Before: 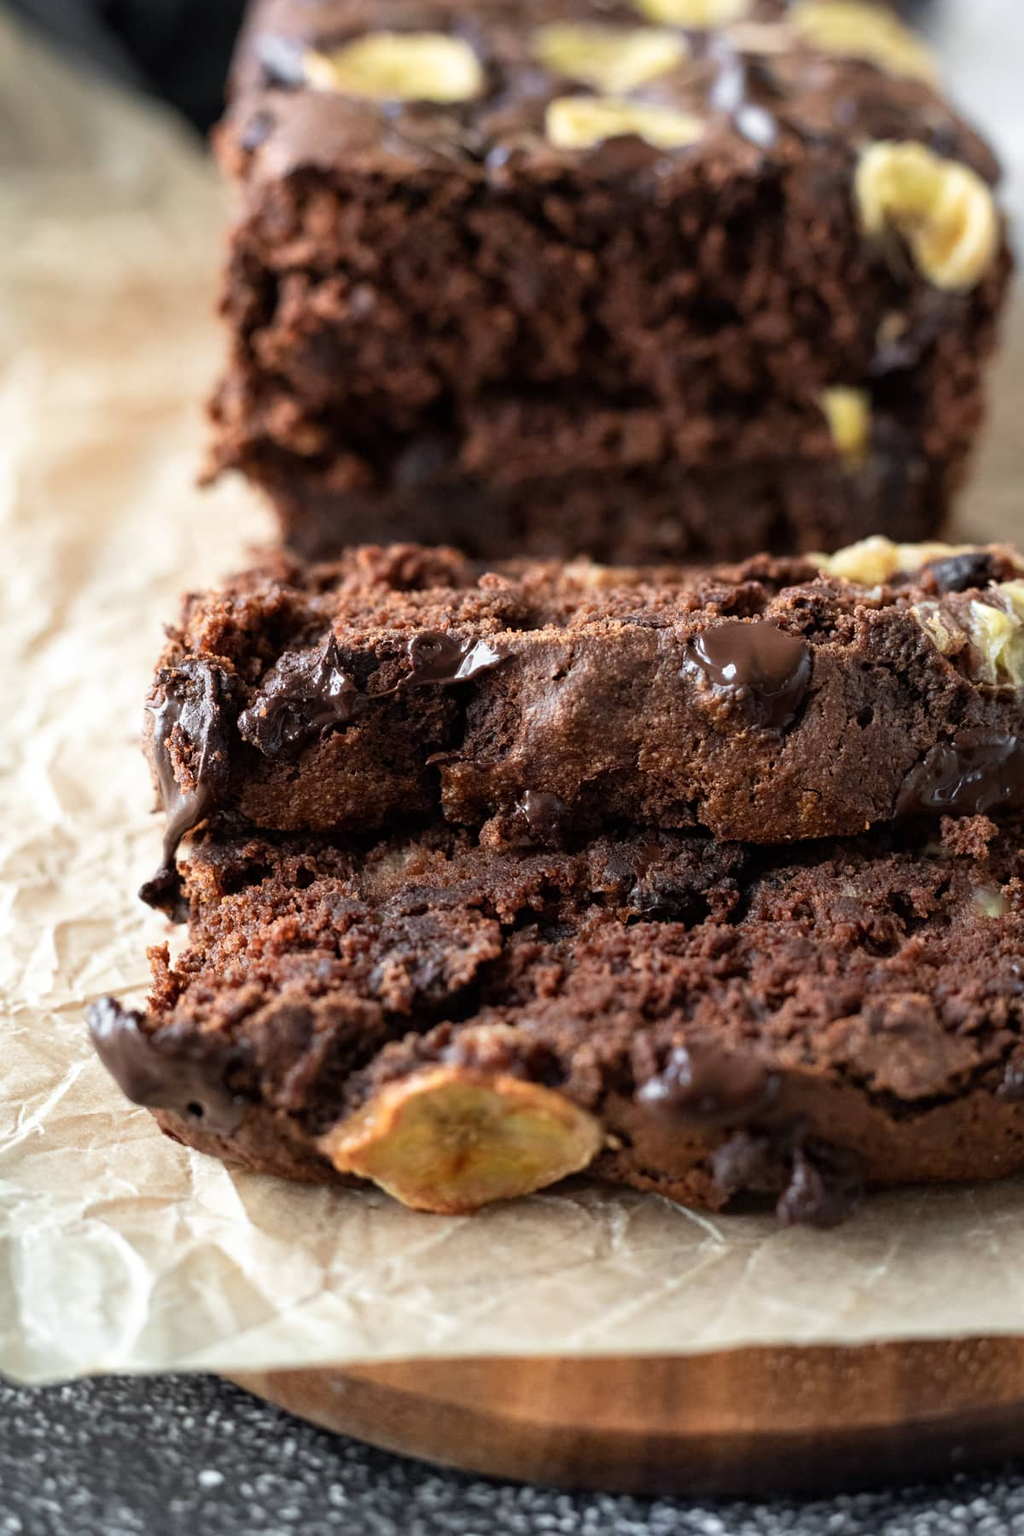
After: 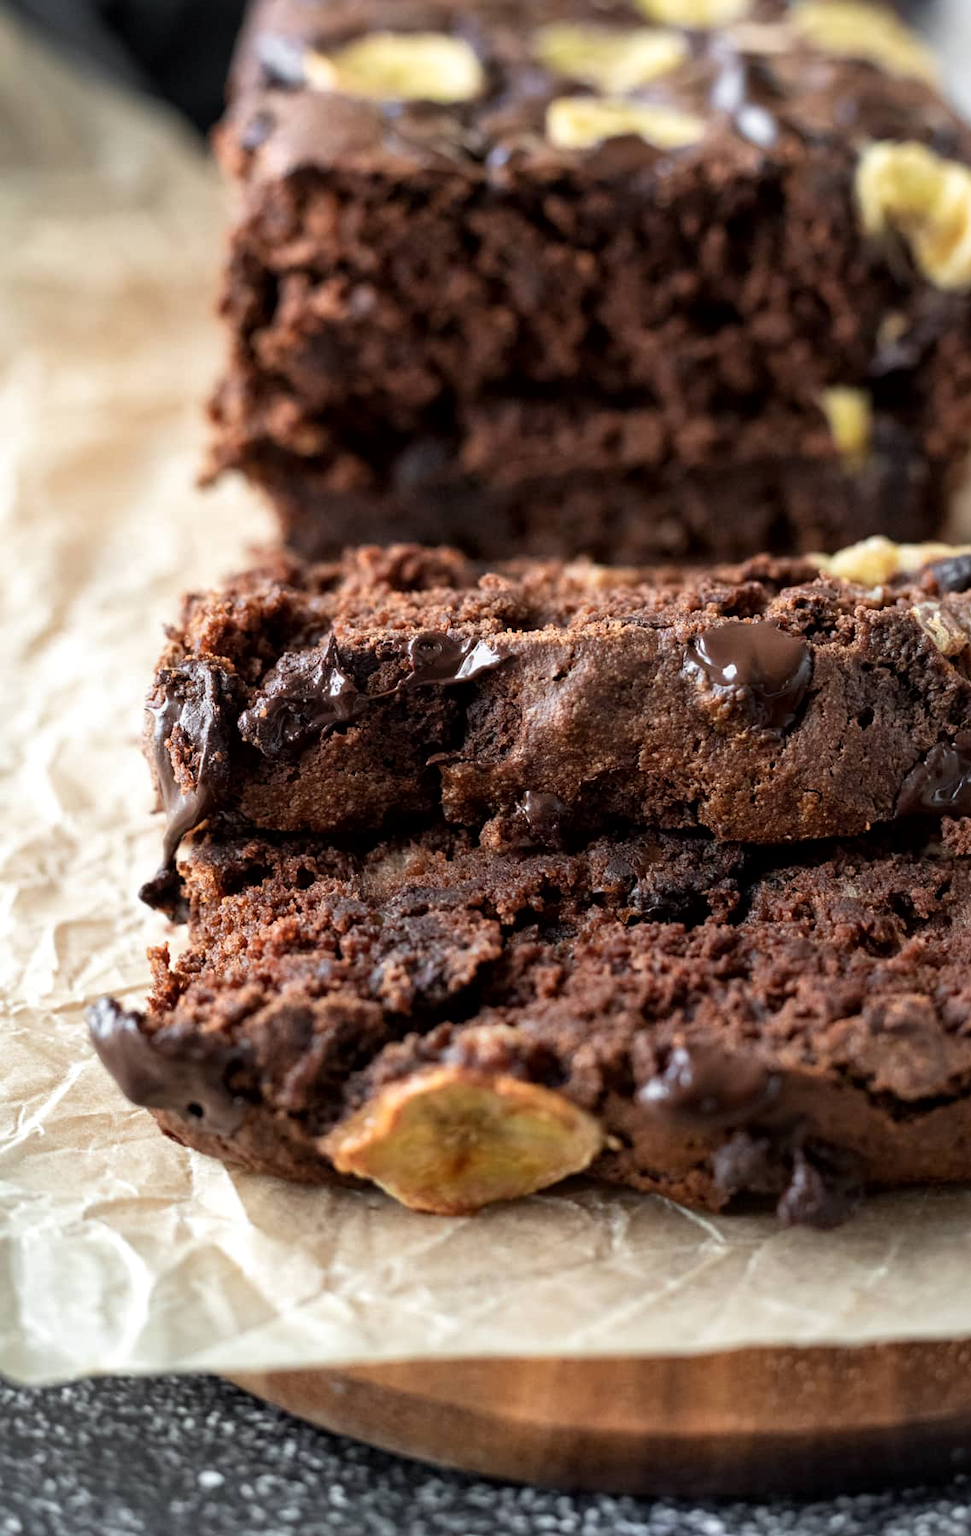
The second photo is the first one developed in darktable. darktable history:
crop and rotate: right 5.167%
local contrast: mode bilateral grid, contrast 20, coarseness 50, detail 120%, midtone range 0.2
